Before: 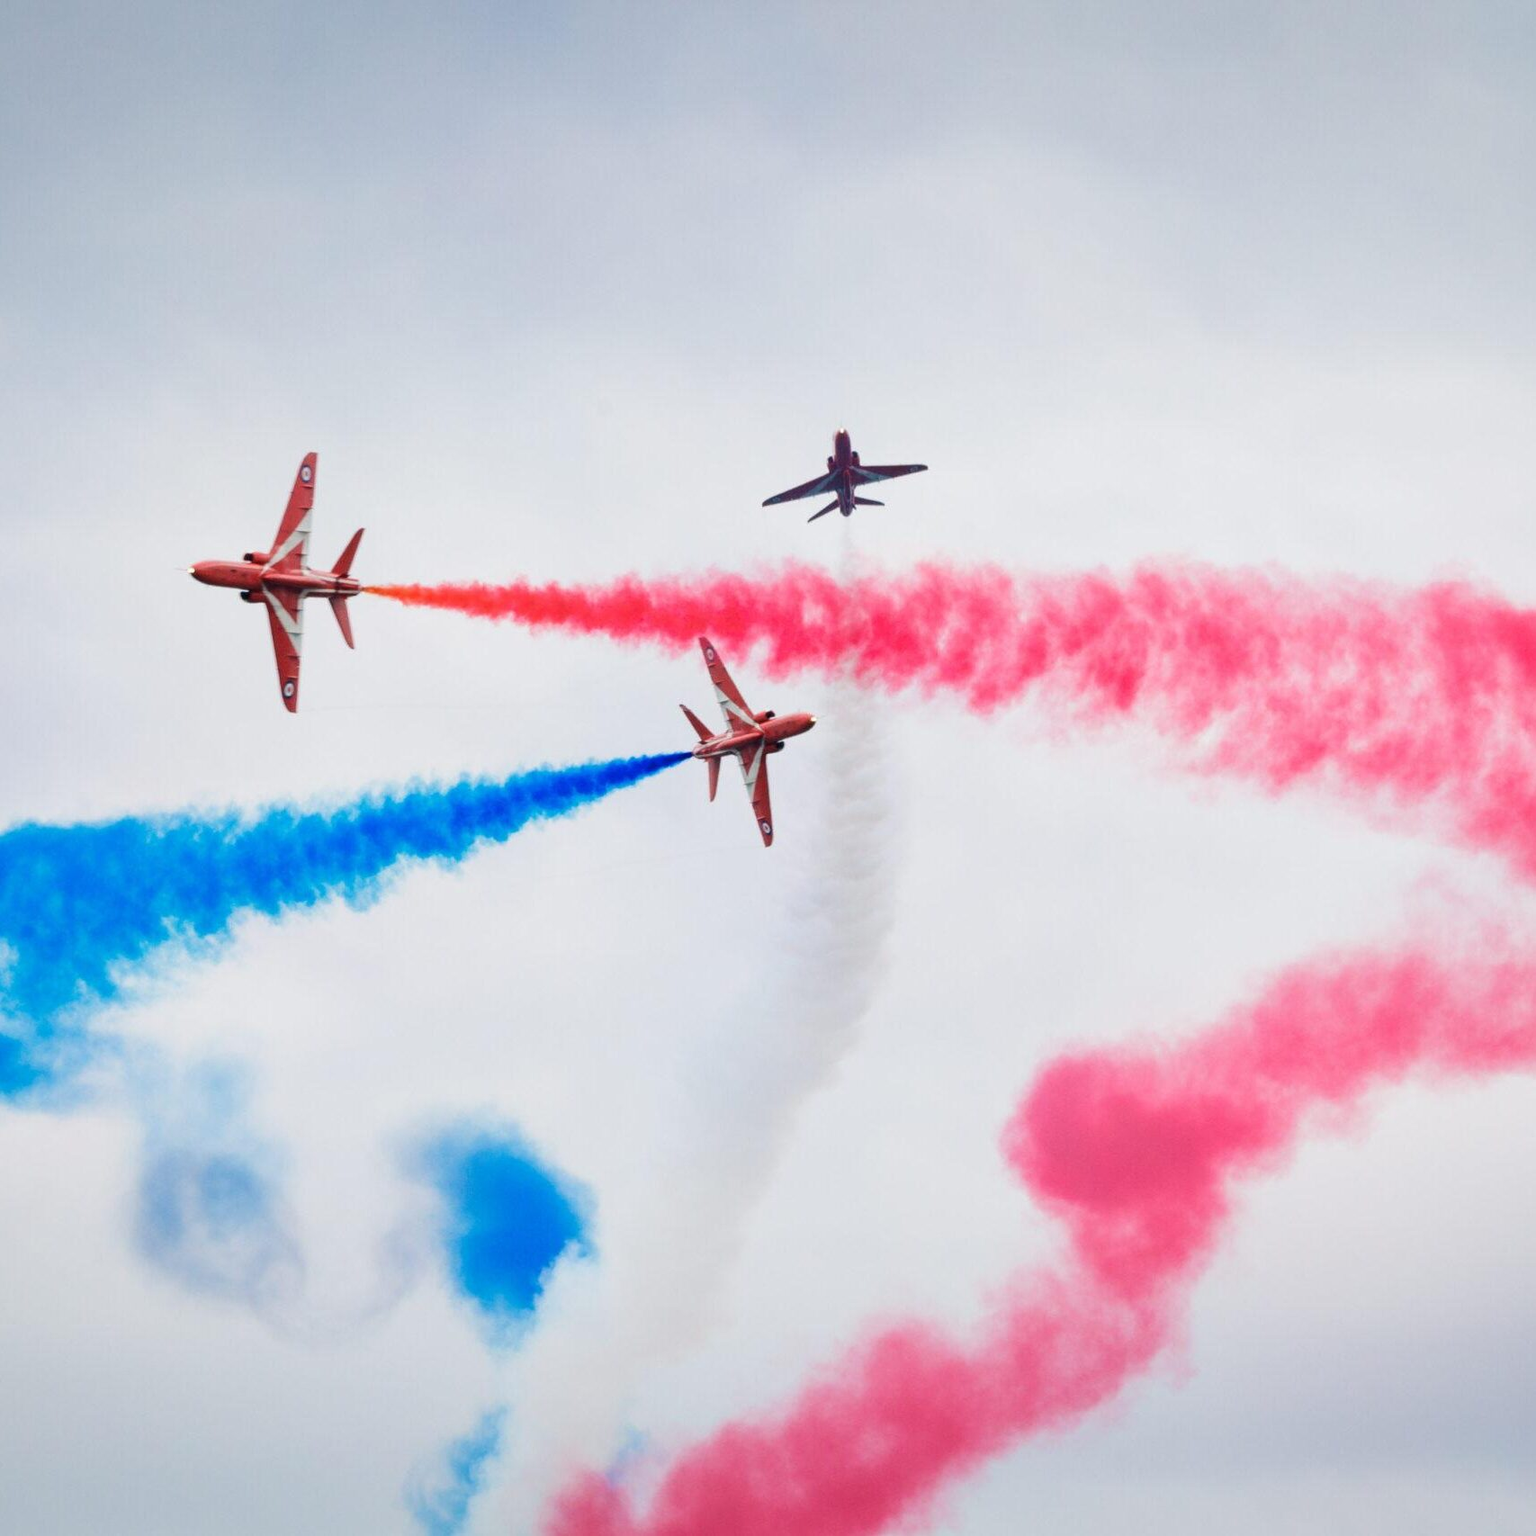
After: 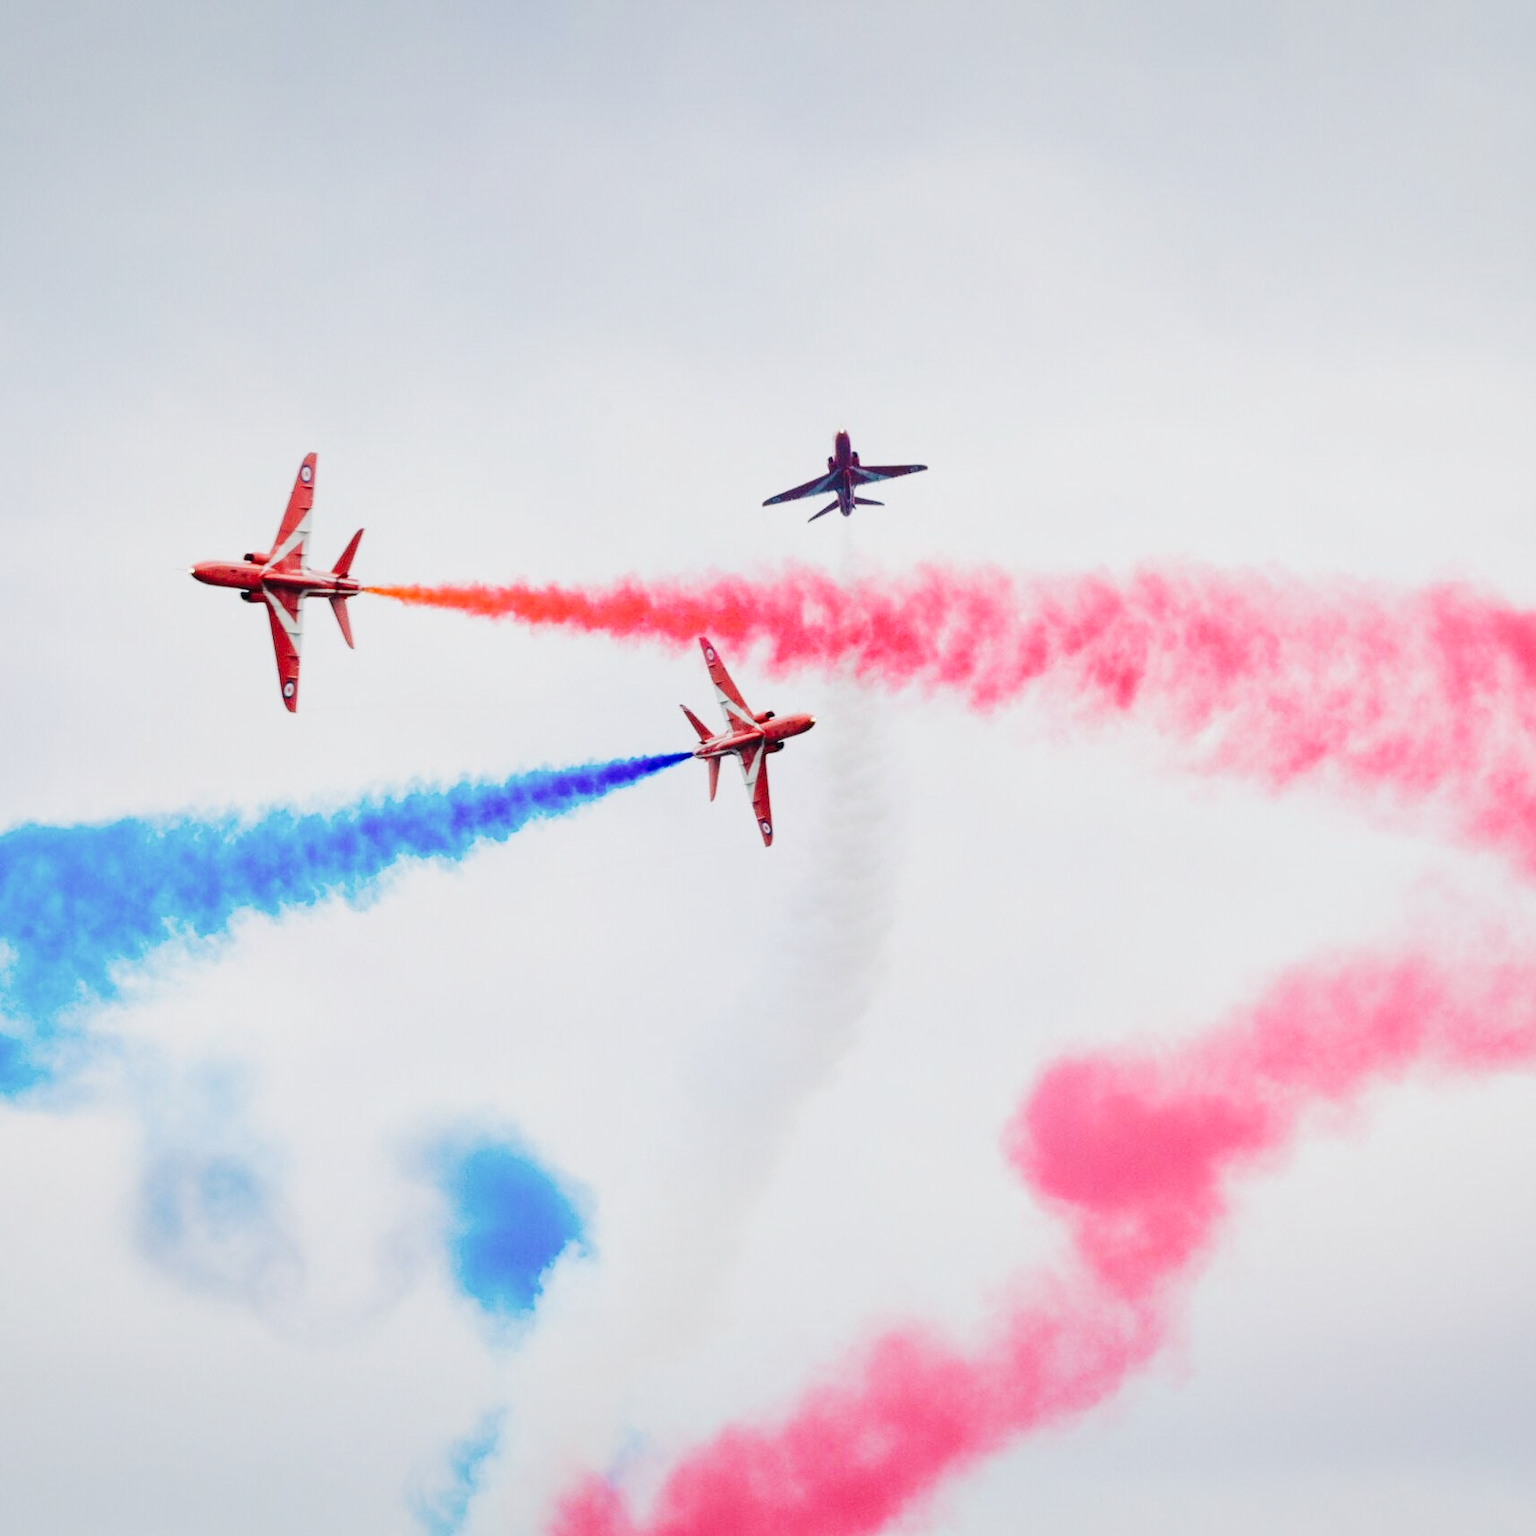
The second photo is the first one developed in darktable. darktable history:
tone curve: curves: ch0 [(0.014, 0) (0.13, 0.09) (0.227, 0.211) (0.346, 0.388) (0.499, 0.598) (0.662, 0.76) (0.795, 0.846) (1, 0.969)]; ch1 [(0, 0) (0.366, 0.367) (0.447, 0.417) (0.473, 0.484) (0.504, 0.502) (0.525, 0.518) (0.564, 0.548) (0.639, 0.643) (1, 1)]; ch2 [(0, 0) (0.333, 0.346) (0.375, 0.375) (0.424, 0.43) (0.476, 0.498) (0.496, 0.505) (0.517, 0.515) (0.542, 0.564) (0.583, 0.6) (0.64, 0.622) (0.723, 0.676) (1, 1)], preserve colors none
